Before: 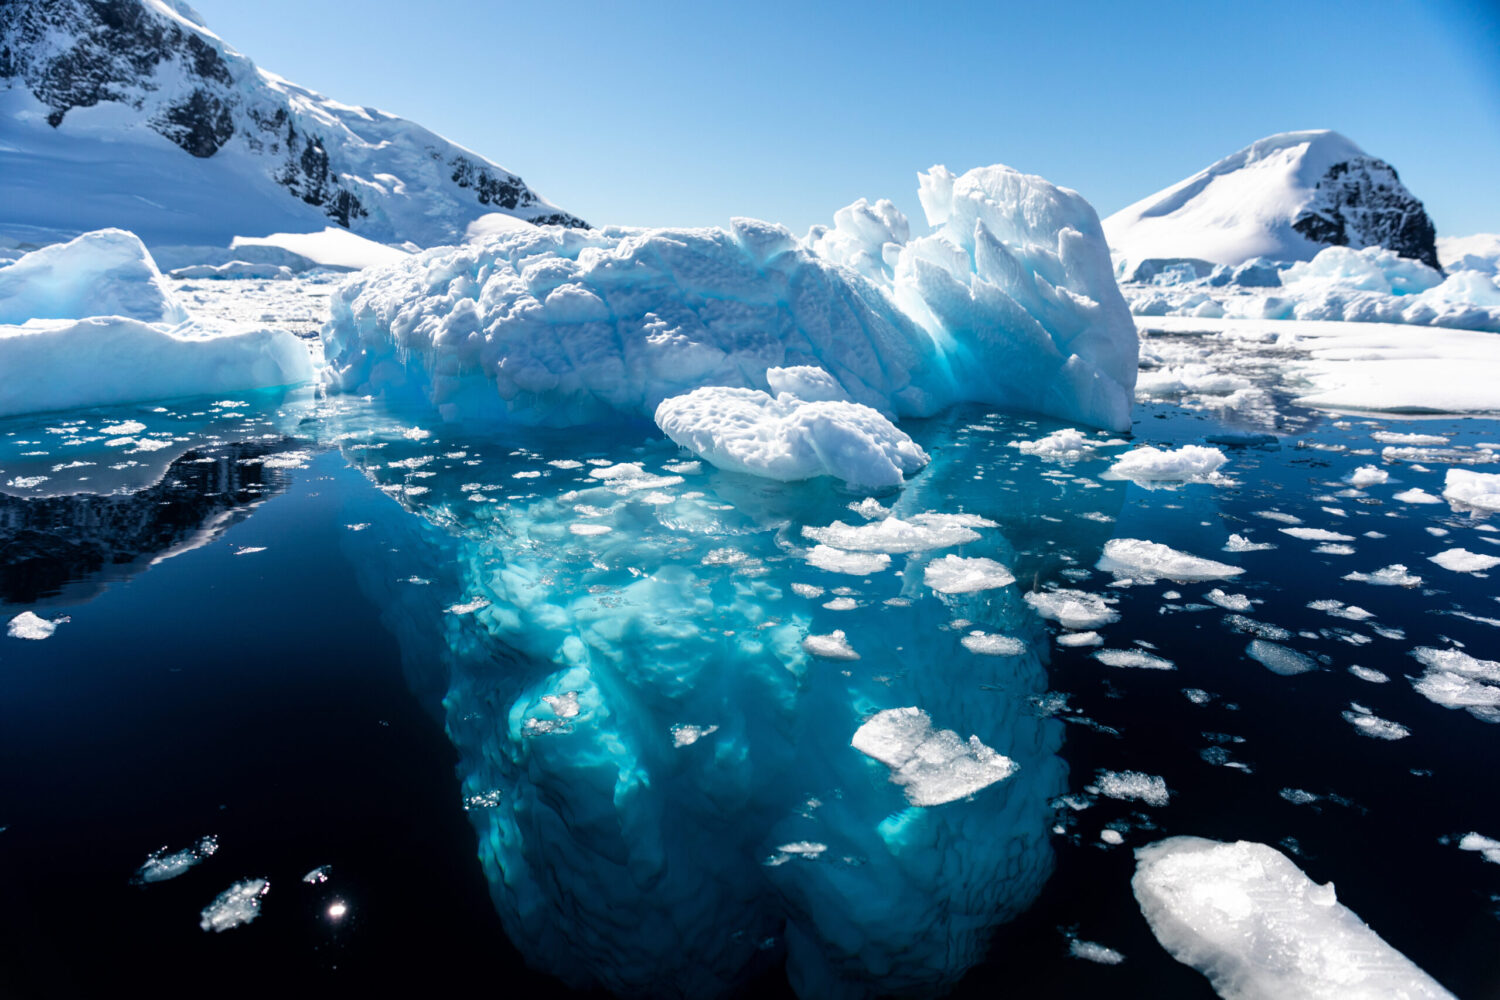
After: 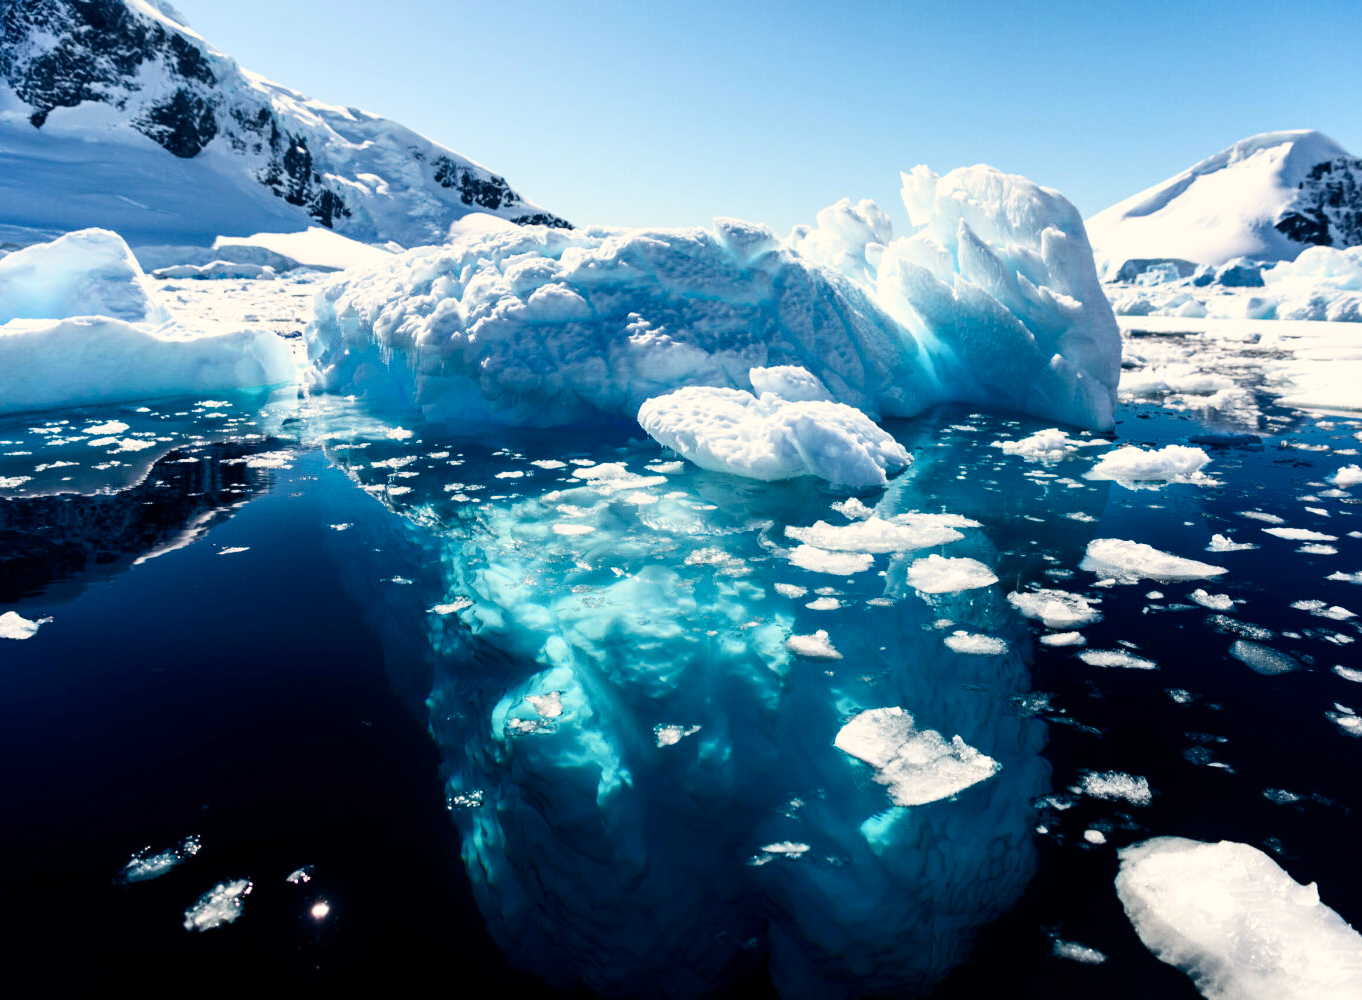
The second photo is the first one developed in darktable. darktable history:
color balance rgb: highlights gain › chroma 3.054%, highlights gain › hue 76.87°, perceptual saturation grading › global saturation 0.204%, perceptual saturation grading › highlights -18.123%, perceptual saturation grading › mid-tones 7.133%, perceptual saturation grading › shadows 27.533%, global vibrance 20%
contrast brightness saturation: contrast 0.278
crop and rotate: left 1.155%, right 8.027%
